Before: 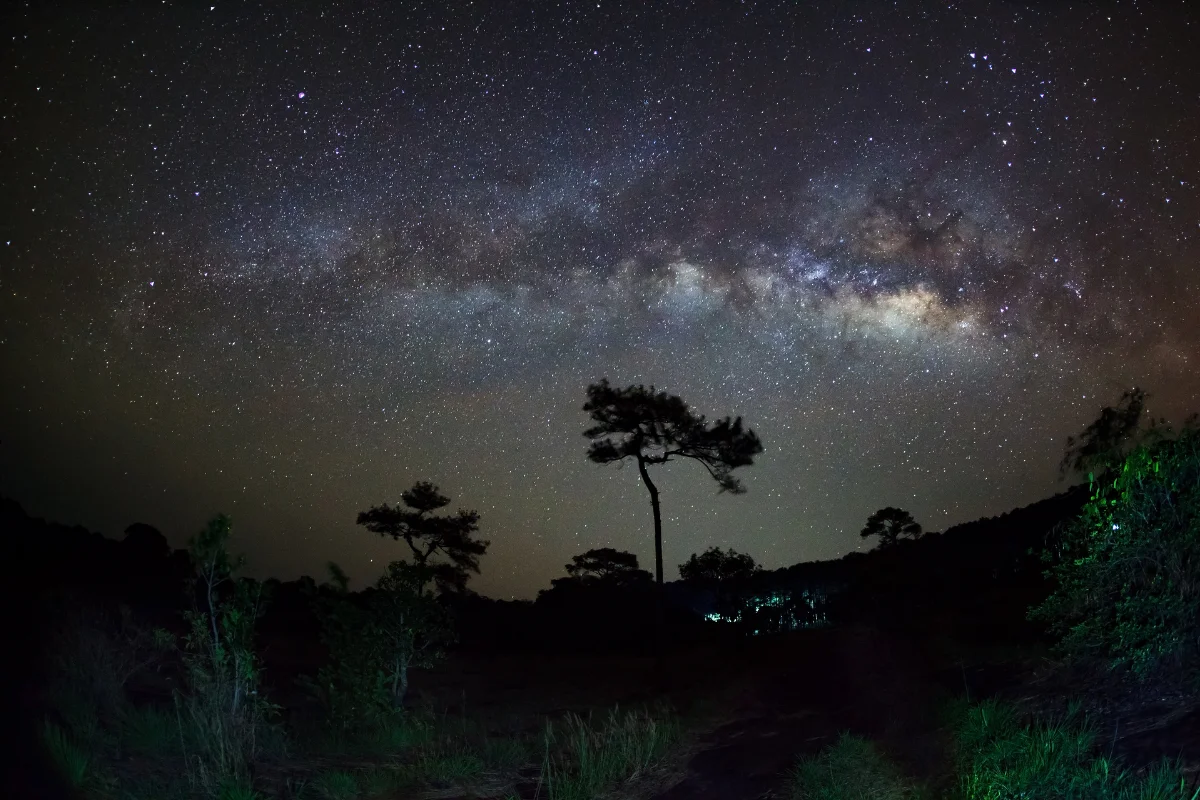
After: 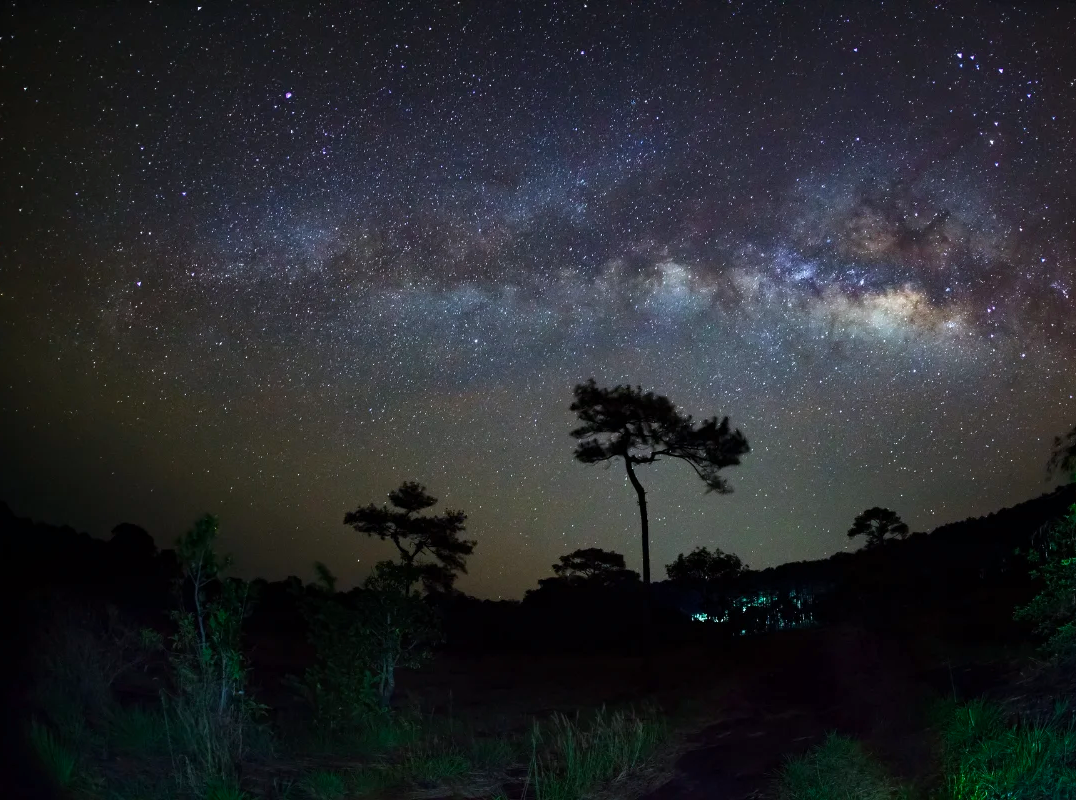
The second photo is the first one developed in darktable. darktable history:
color correction: highlights a* -0.127, highlights b* -5.24, shadows a* -0.146, shadows b* -0.094
color balance rgb: perceptual saturation grading › global saturation 30.048%
crop and rotate: left 1.094%, right 9.166%
